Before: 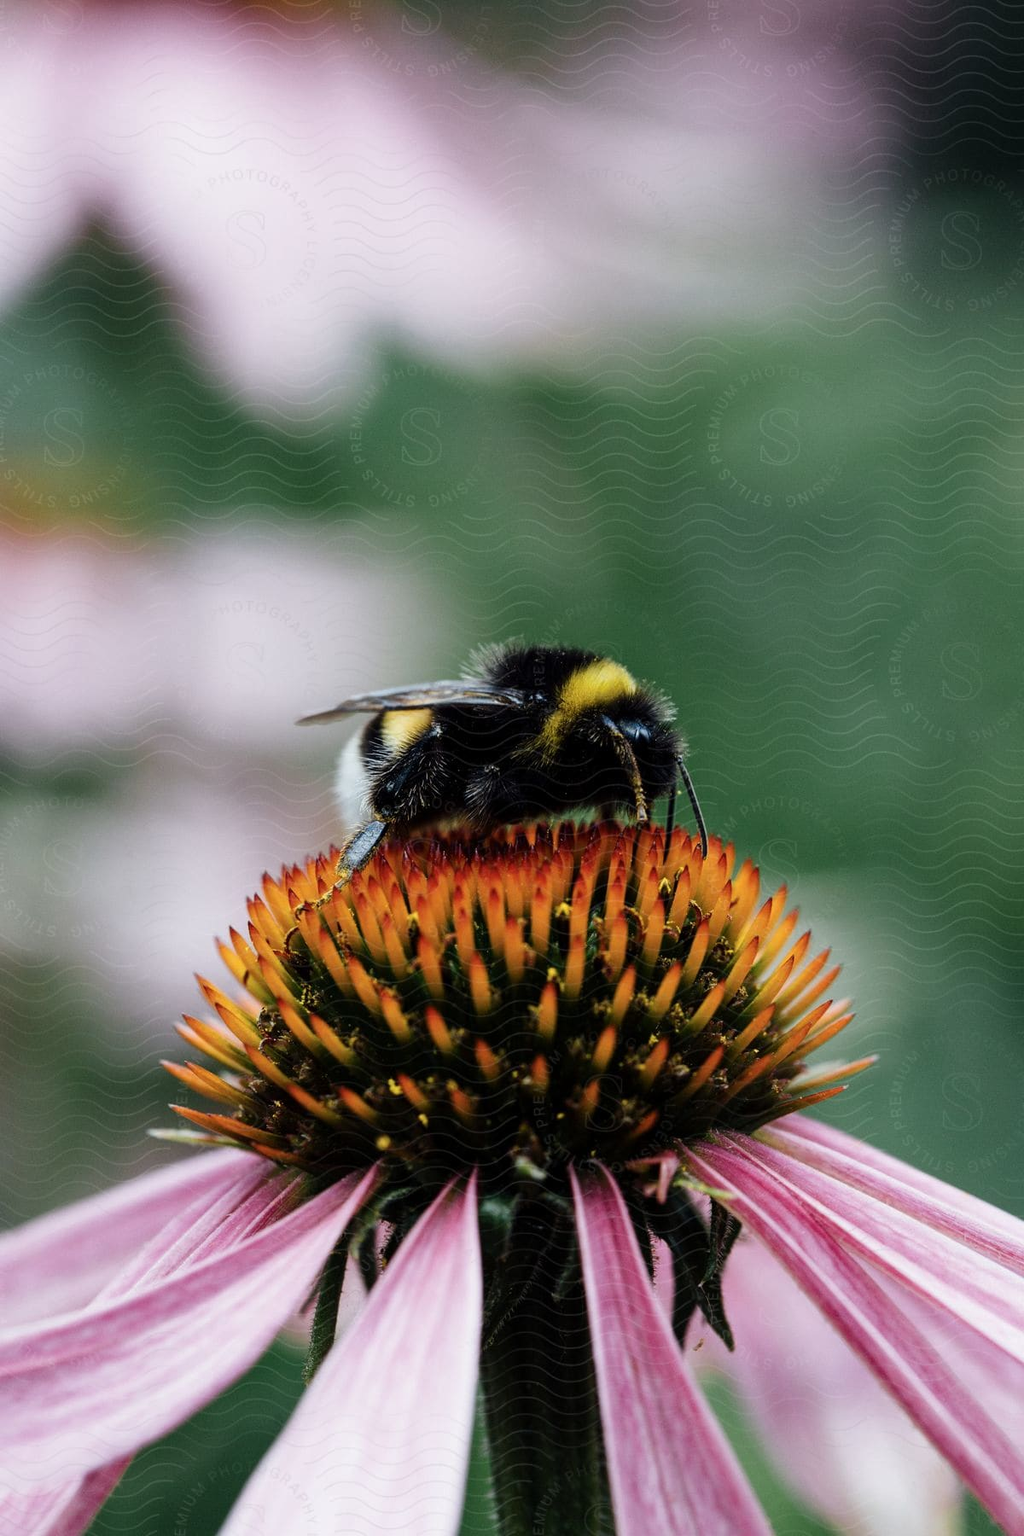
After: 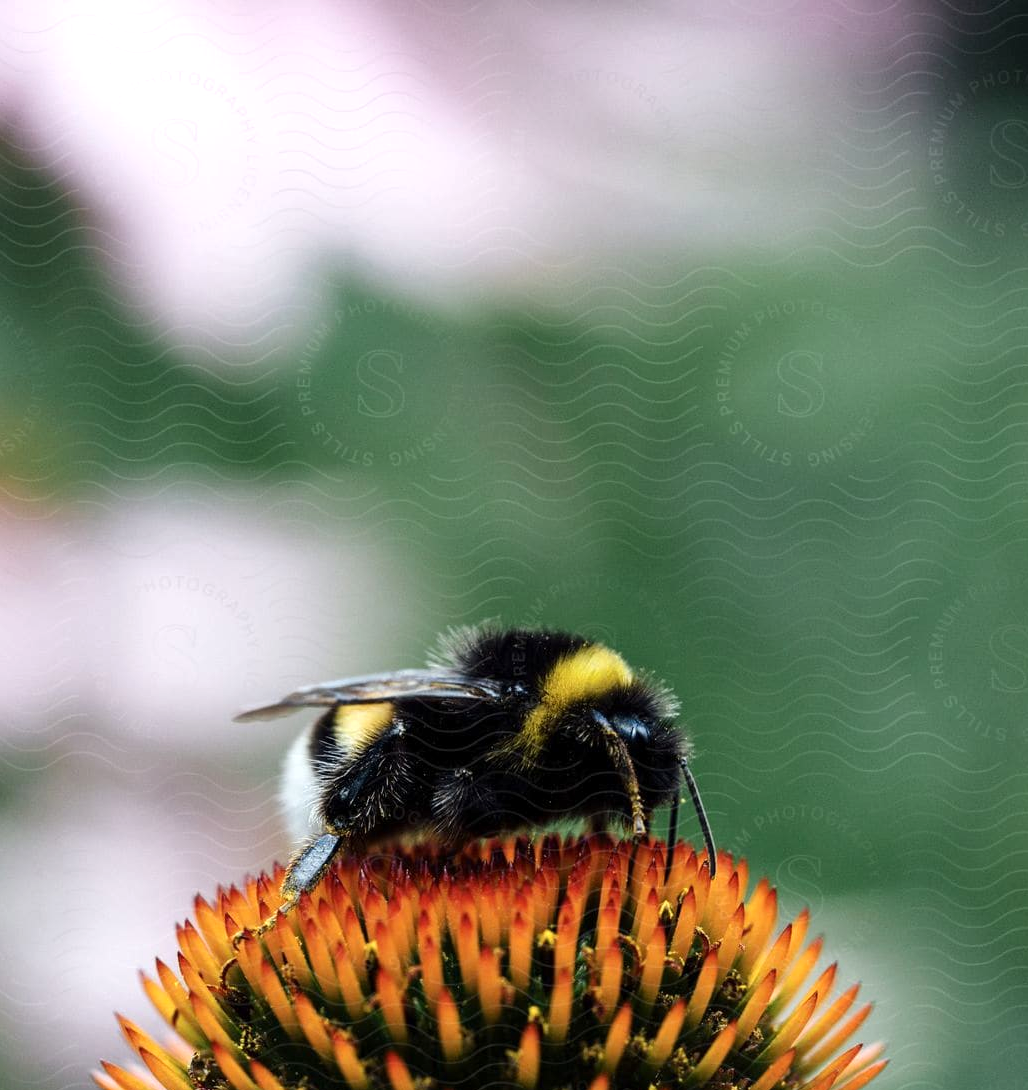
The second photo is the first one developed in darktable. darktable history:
crop and rotate: left 9.425%, top 7.126%, right 4.858%, bottom 32.302%
exposure: exposure 0.379 EV, compensate exposure bias true, compensate highlight preservation false
